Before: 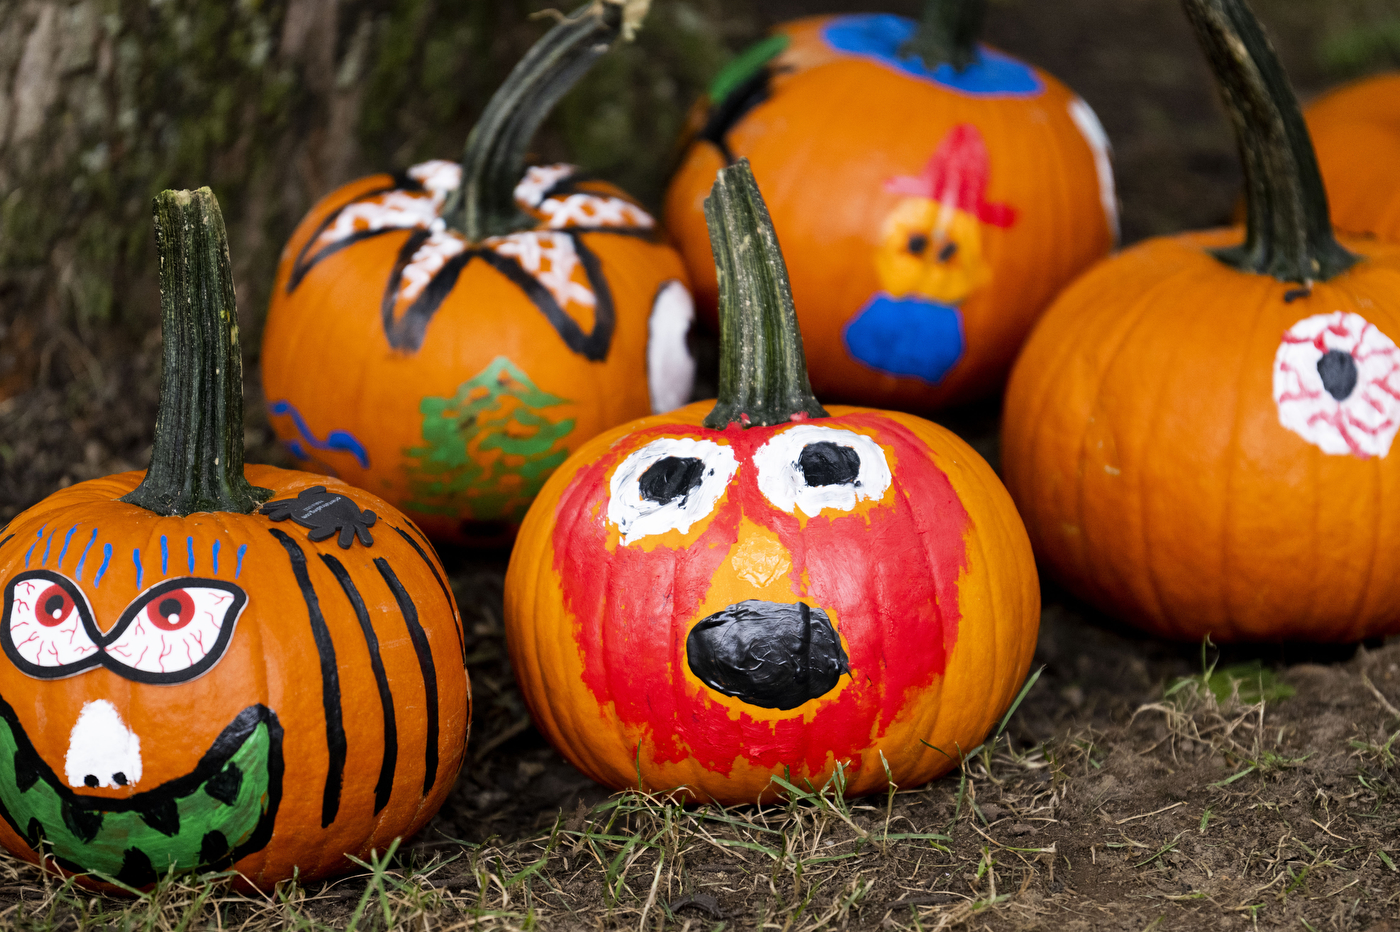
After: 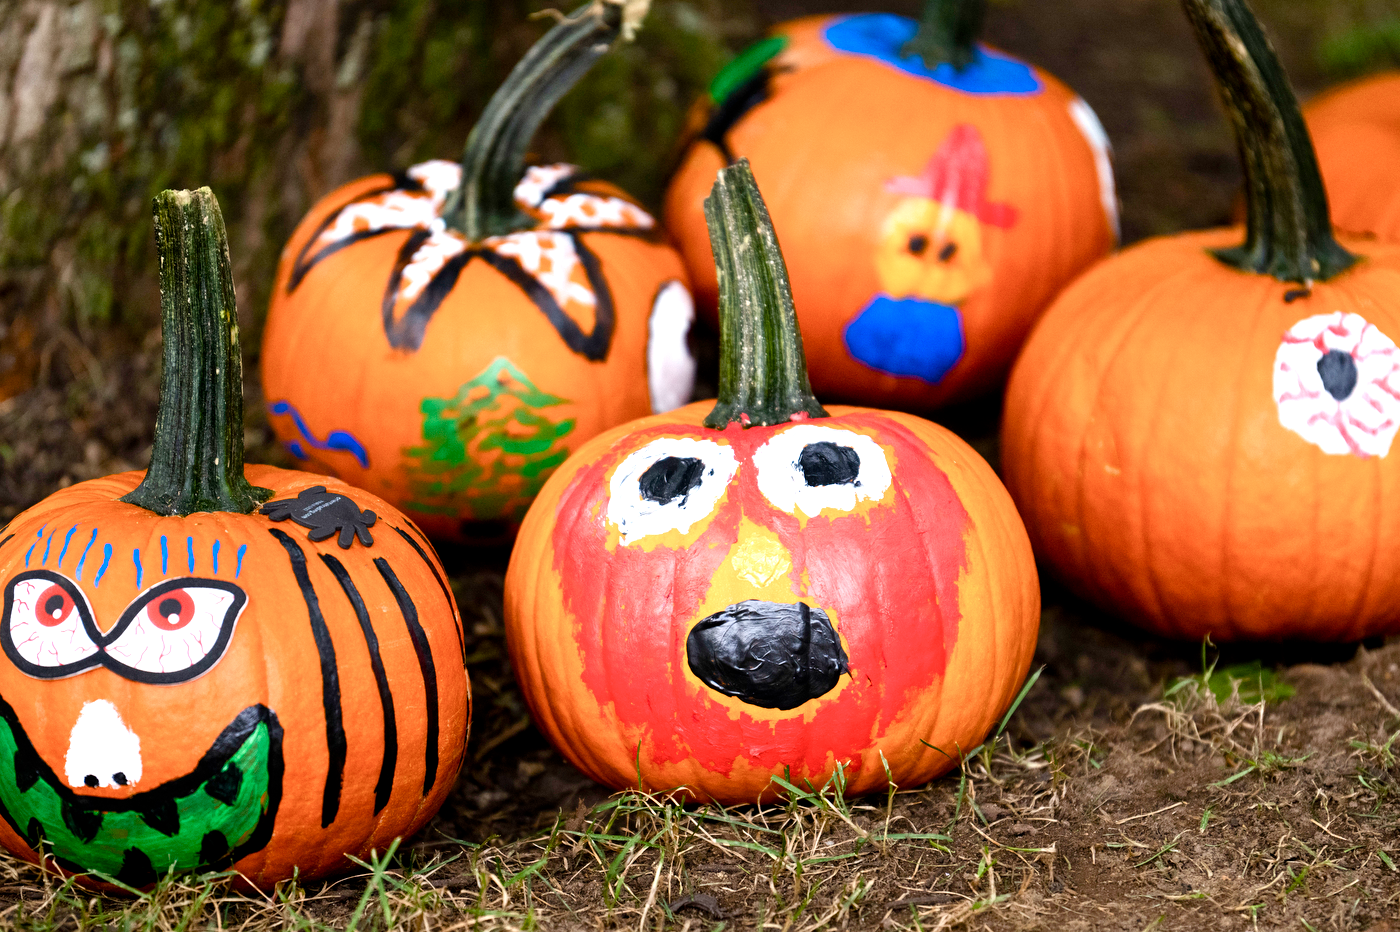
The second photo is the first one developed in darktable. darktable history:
exposure: exposure 0.604 EV, compensate highlight preservation false
color balance rgb: perceptual saturation grading › global saturation 0.618%, perceptual saturation grading › highlights -30.48%, perceptual saturation grading › shadows 20.176%, global vibrance 34.729%
